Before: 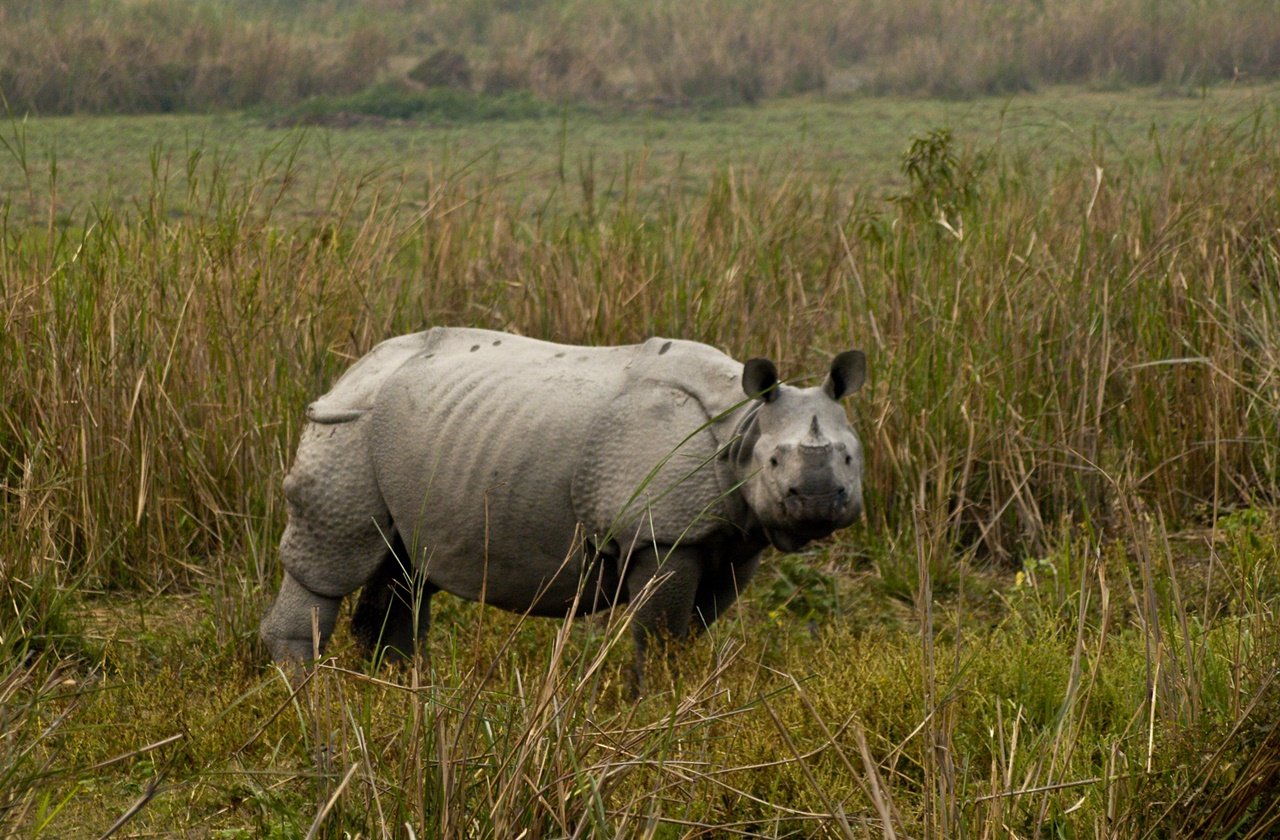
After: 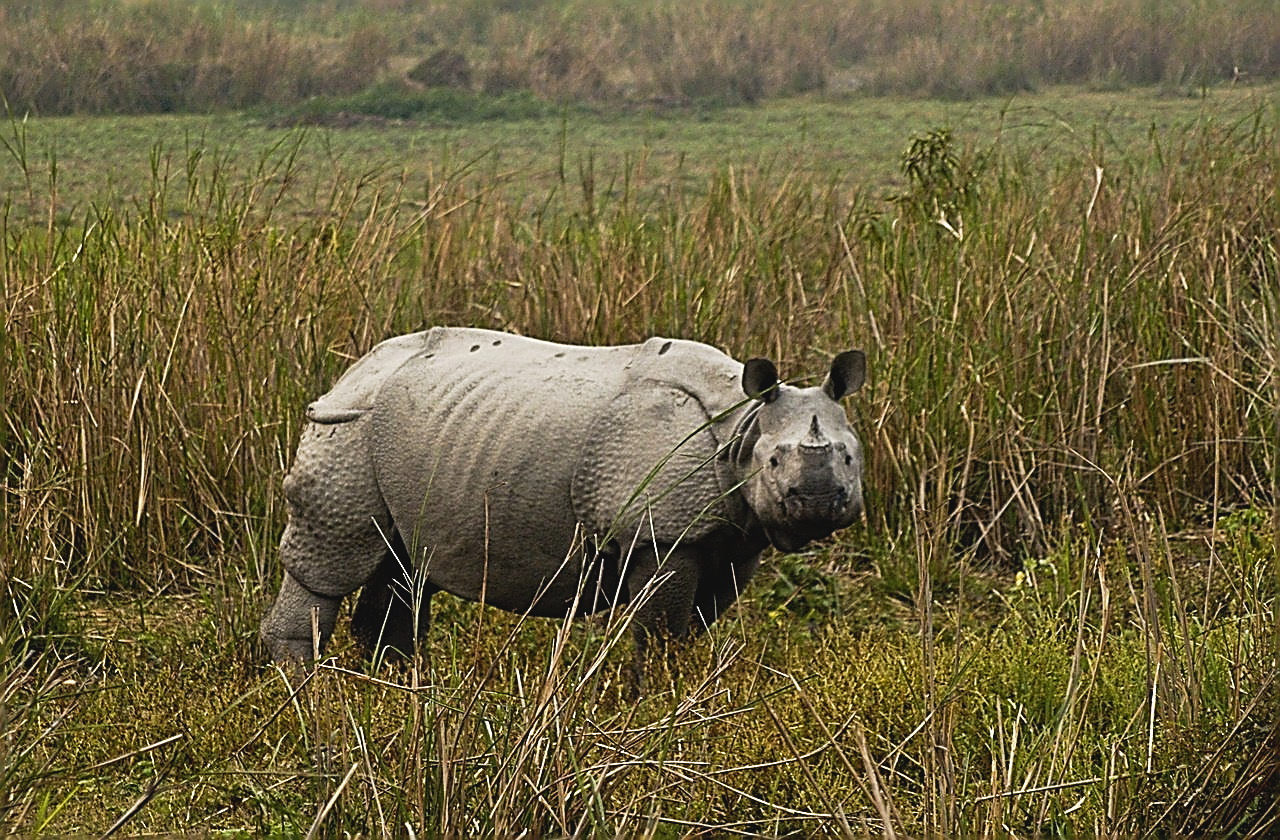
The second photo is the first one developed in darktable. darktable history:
tone curve: curves: ch0 [(0, 0.045) (0.155, 0.169) (0.46, 0.466) (0.751, 0.788) (1, 0.961)]; ch1 [(0, 0) (0.43, 0.408) (0.472, 0.469) (0.505, 0.503) (0.553, 0.563) (0.592, 0.581) (0.631, 0.625) (1, 1)]; ch2 [(0, 0) (0.505, 0.495) (0.55, 0.557) (0.583, 0.573) (1, 1)], preserve colors none
exposure: exposure 0.014 EV, compensate highlight preservation false
sharpen: amount 1.999
